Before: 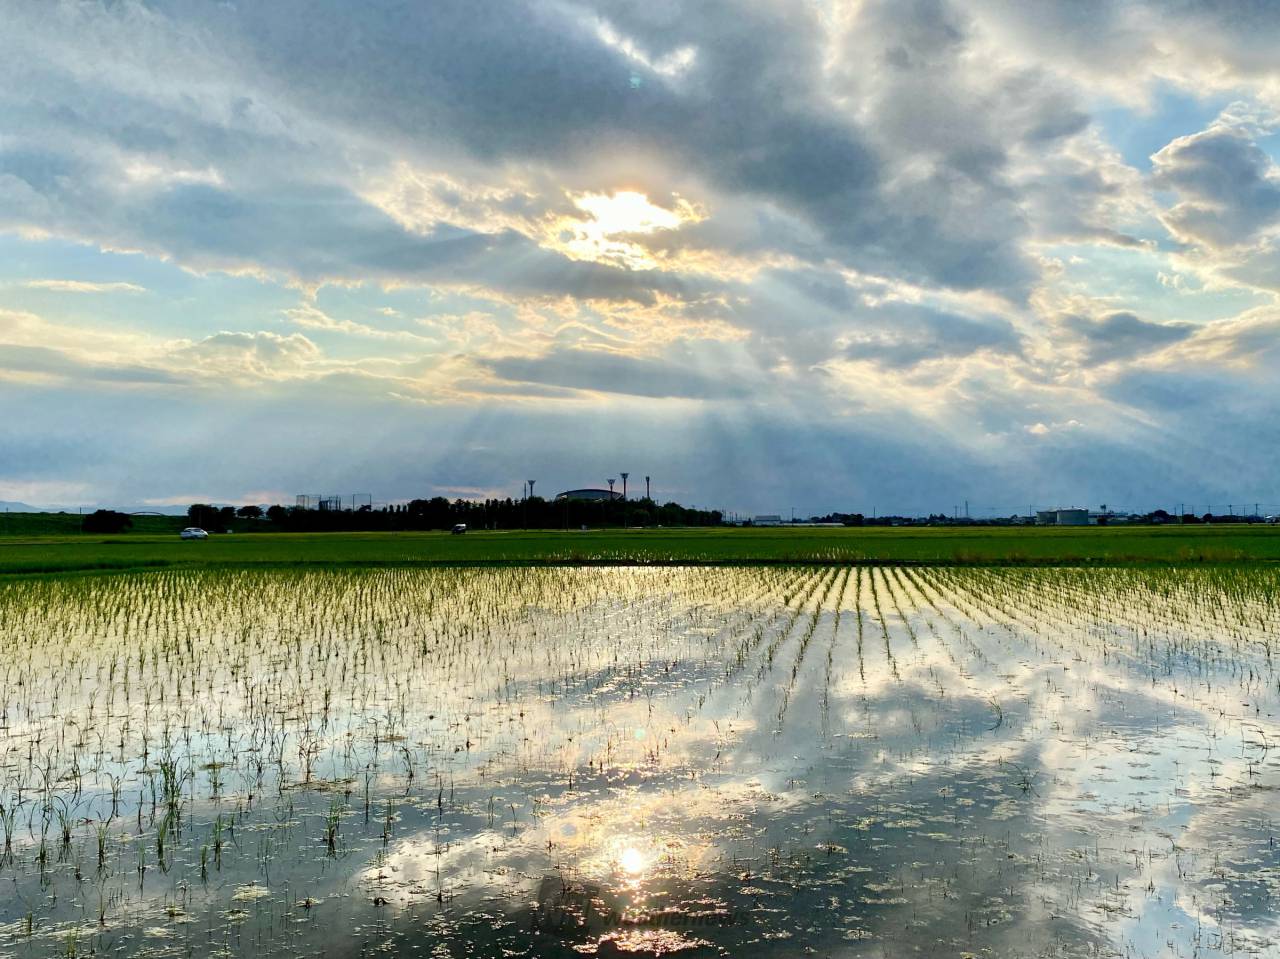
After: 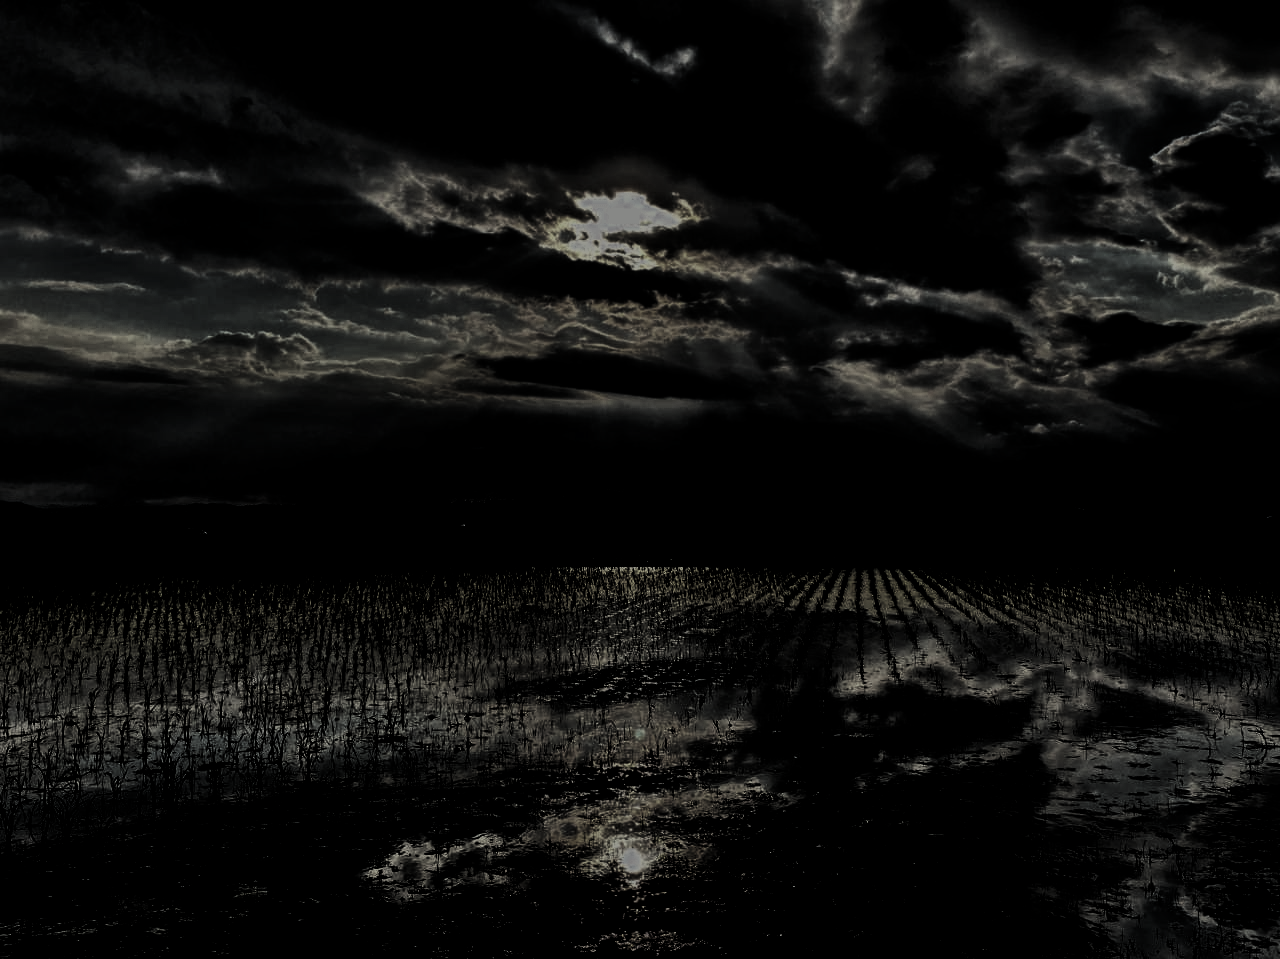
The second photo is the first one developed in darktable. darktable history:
levels: levels [0.721, 0.937, 0.997]
exposure: exposure 0.201 EV, compensate highlight preservation false
tone equalizer: -8 EV -0.419 EV, -7 EV -0.363 EV, -6 EV -0.343 EV, -5 EV -0.202 EV, -3 EV 0.216 EV, -2 EV 0.355 EV, -1 EV 0.409 EV, +0 EV 0.399 EV, edges refinement/feathering 500, mask exposure compensation -1.57 EV, preserve details no
filmic rgb: black relative exposure -5.01 EV, white relative exposure 3.99 EV, threshold 2.95 EV, hardness 2.89, contrast 1.183, highlights saturation mix -31.02%, color science v6 (2022), enable highlight reconstruction true
